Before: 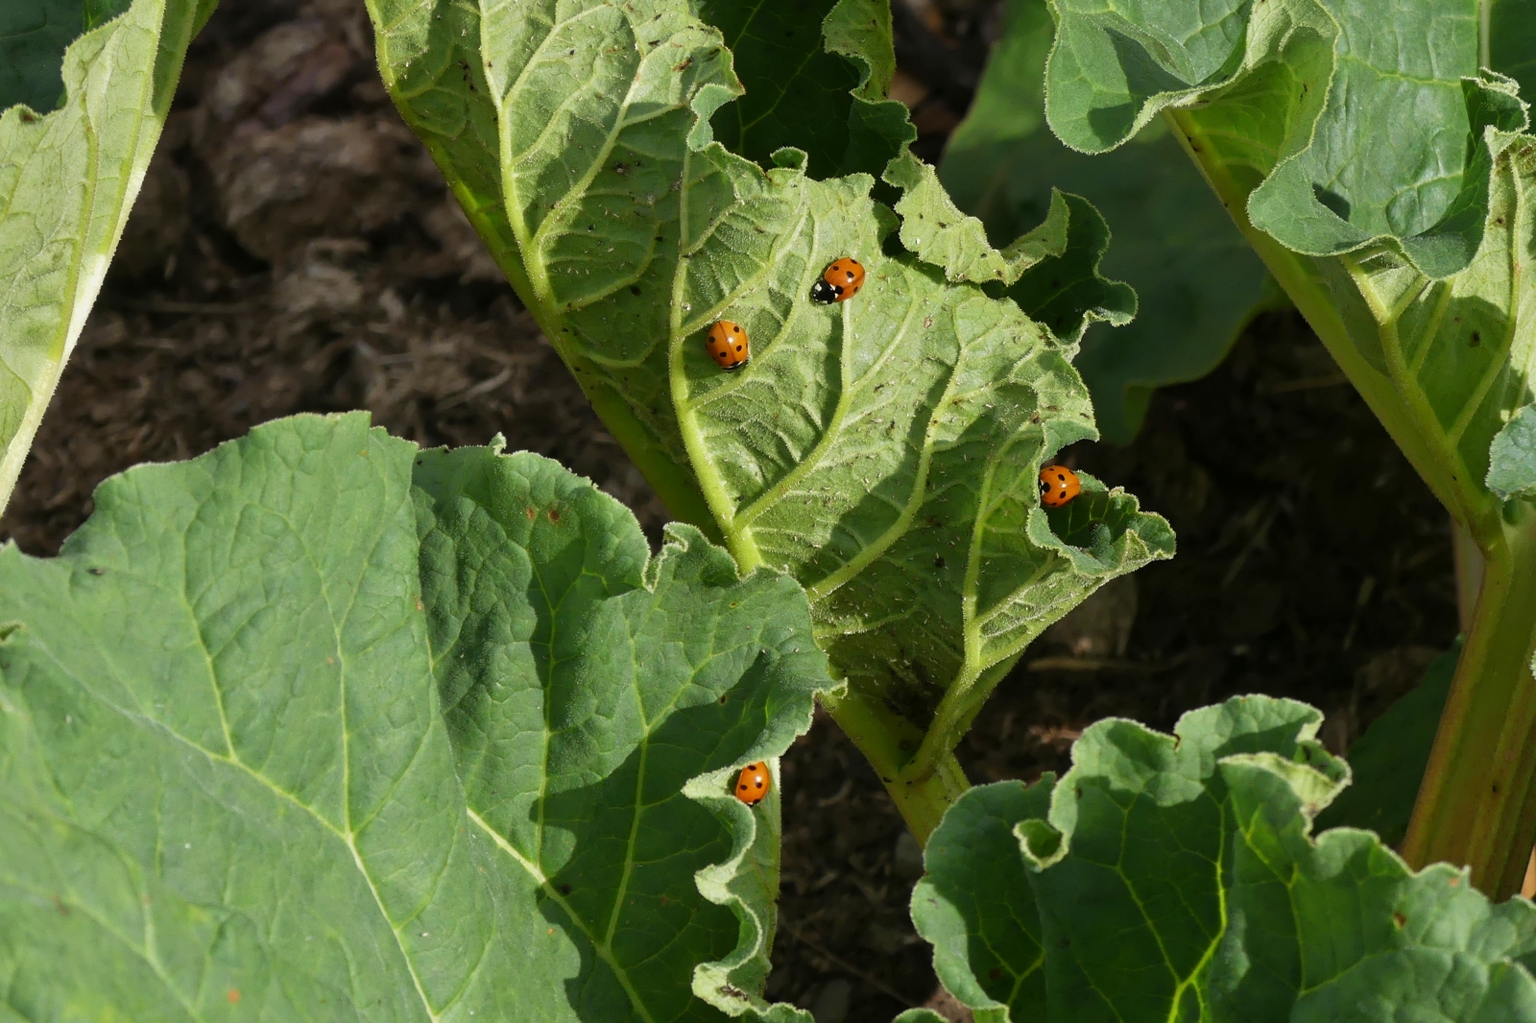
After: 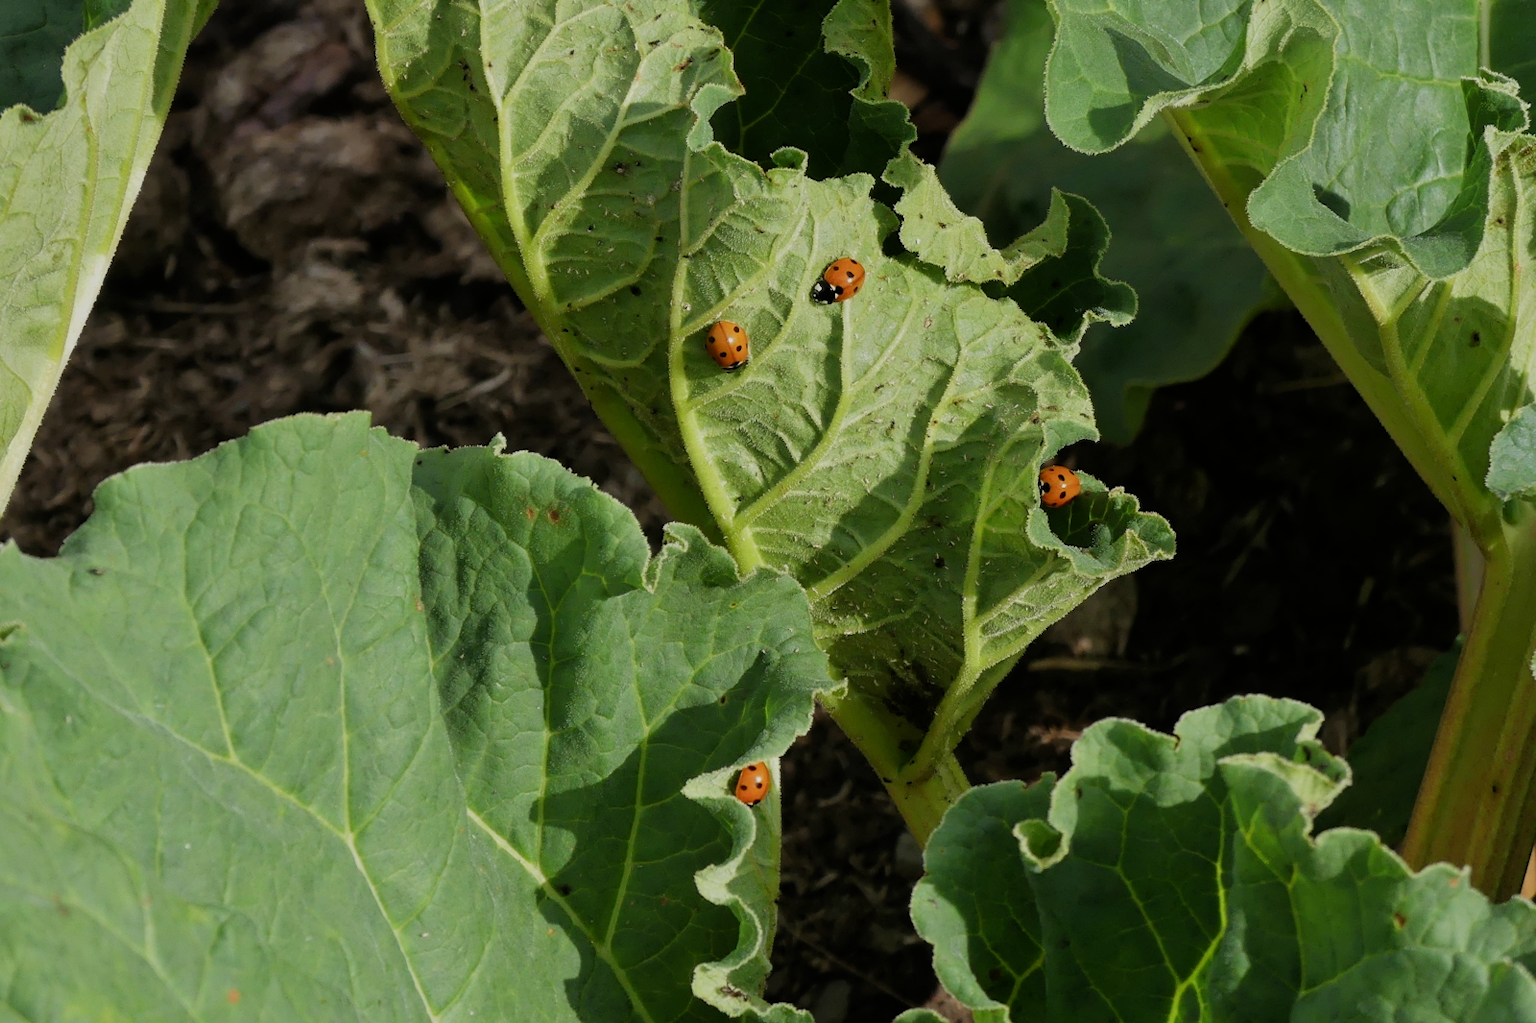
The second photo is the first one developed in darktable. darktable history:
filmic rgb: black relative exposure -7.96 EV, white relative exposure 4.06 EV, hardness 4.16, contrast 0.932
